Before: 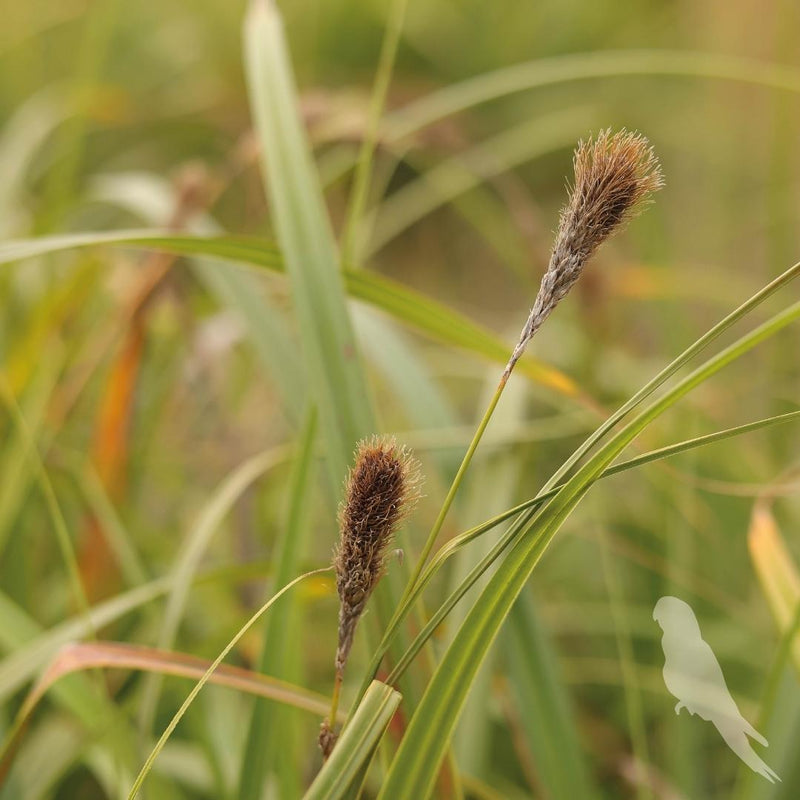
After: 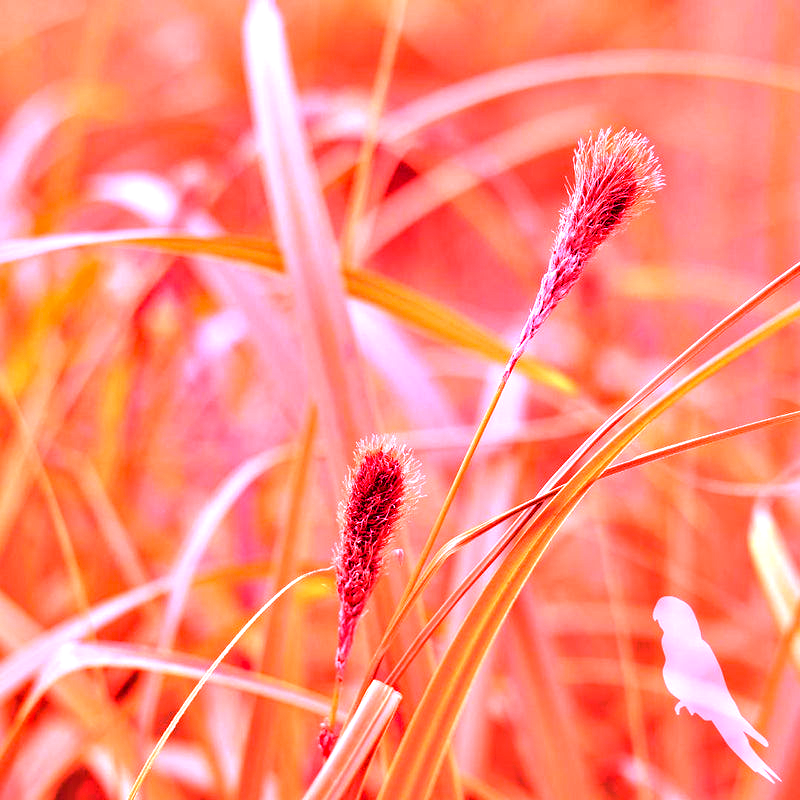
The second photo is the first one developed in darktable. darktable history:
contrast equalizer: octaves 7, y [[0.6 ×6], [0.55 ×6], [0 ×6], [0 ×6], [0 ×6]]
white balance: red 4.26, blue 1.802
